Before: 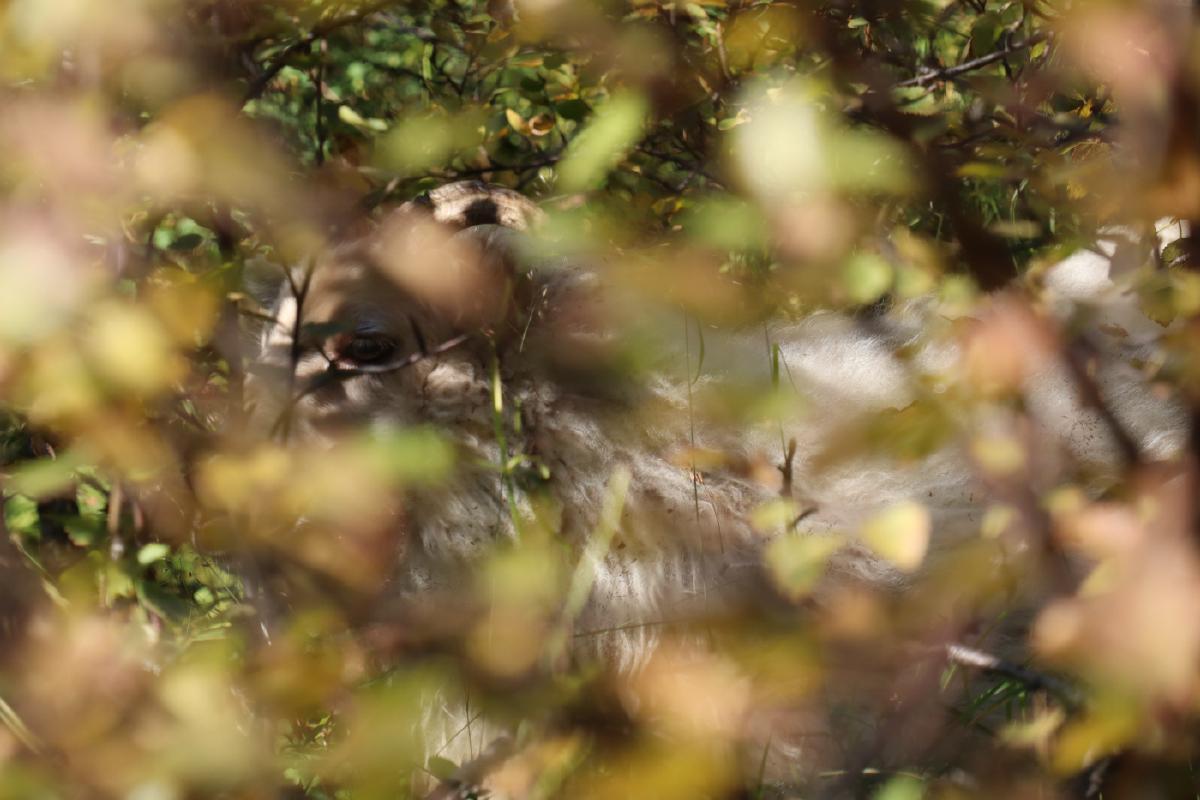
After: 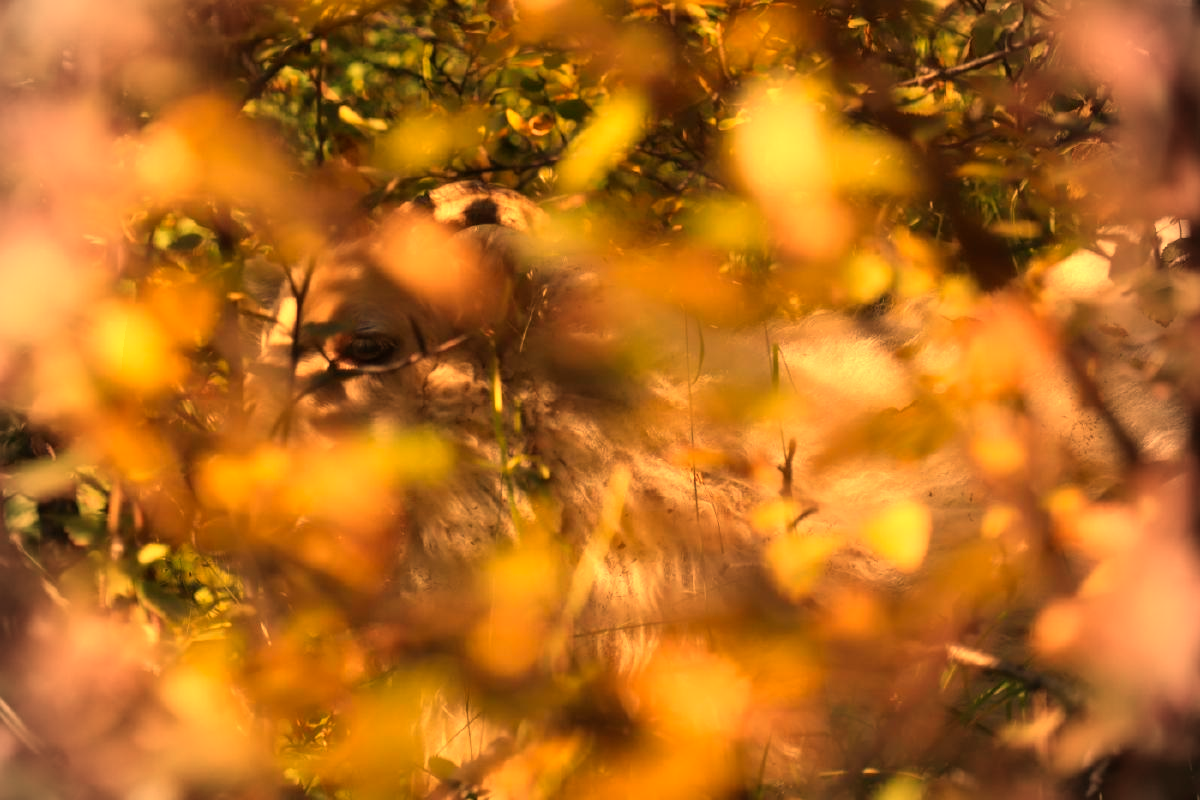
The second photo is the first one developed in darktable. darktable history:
color correction: highlights a* 1.39, highlights b* 17.83
vignetting: unbound false
white balance: red 1.467, blue 0.684
